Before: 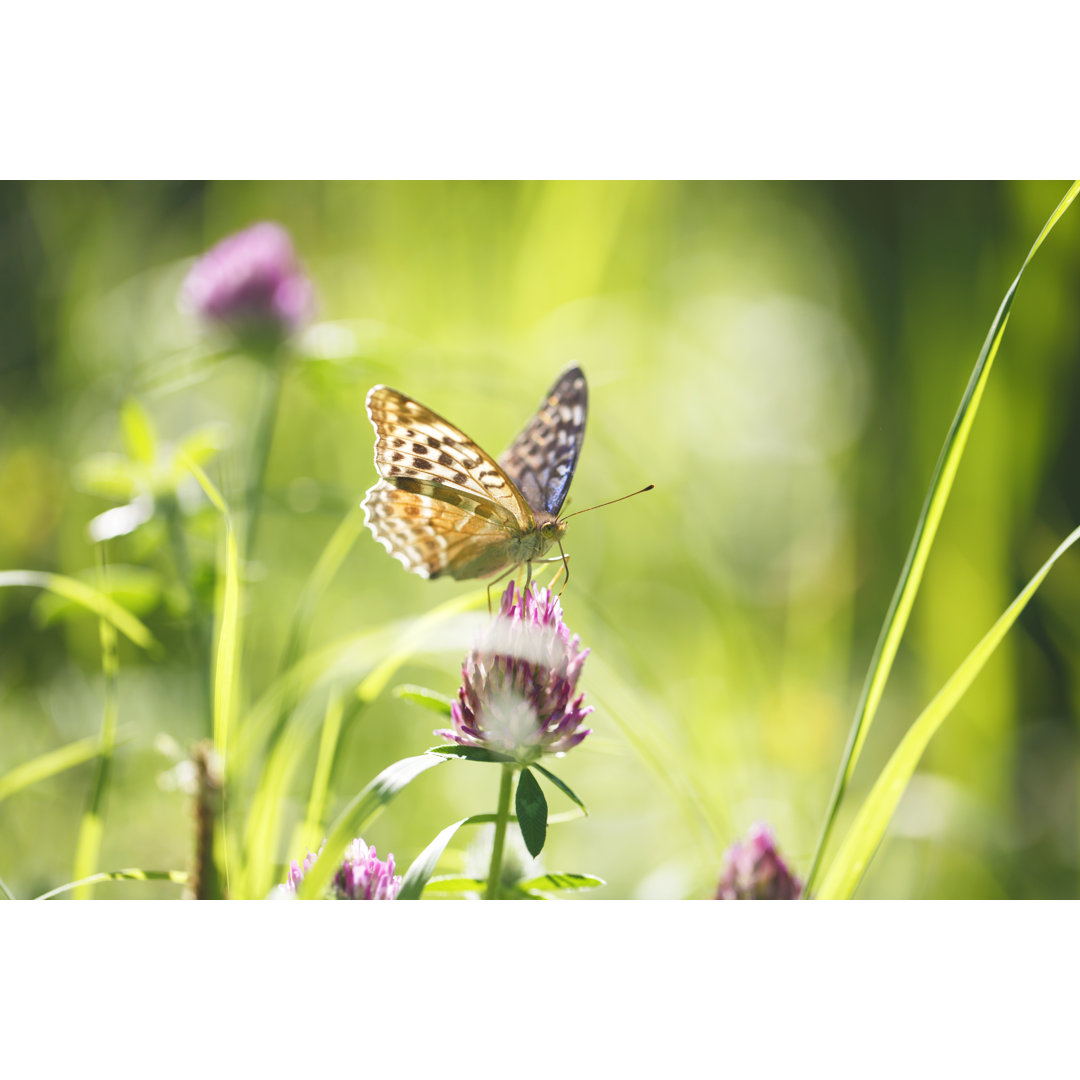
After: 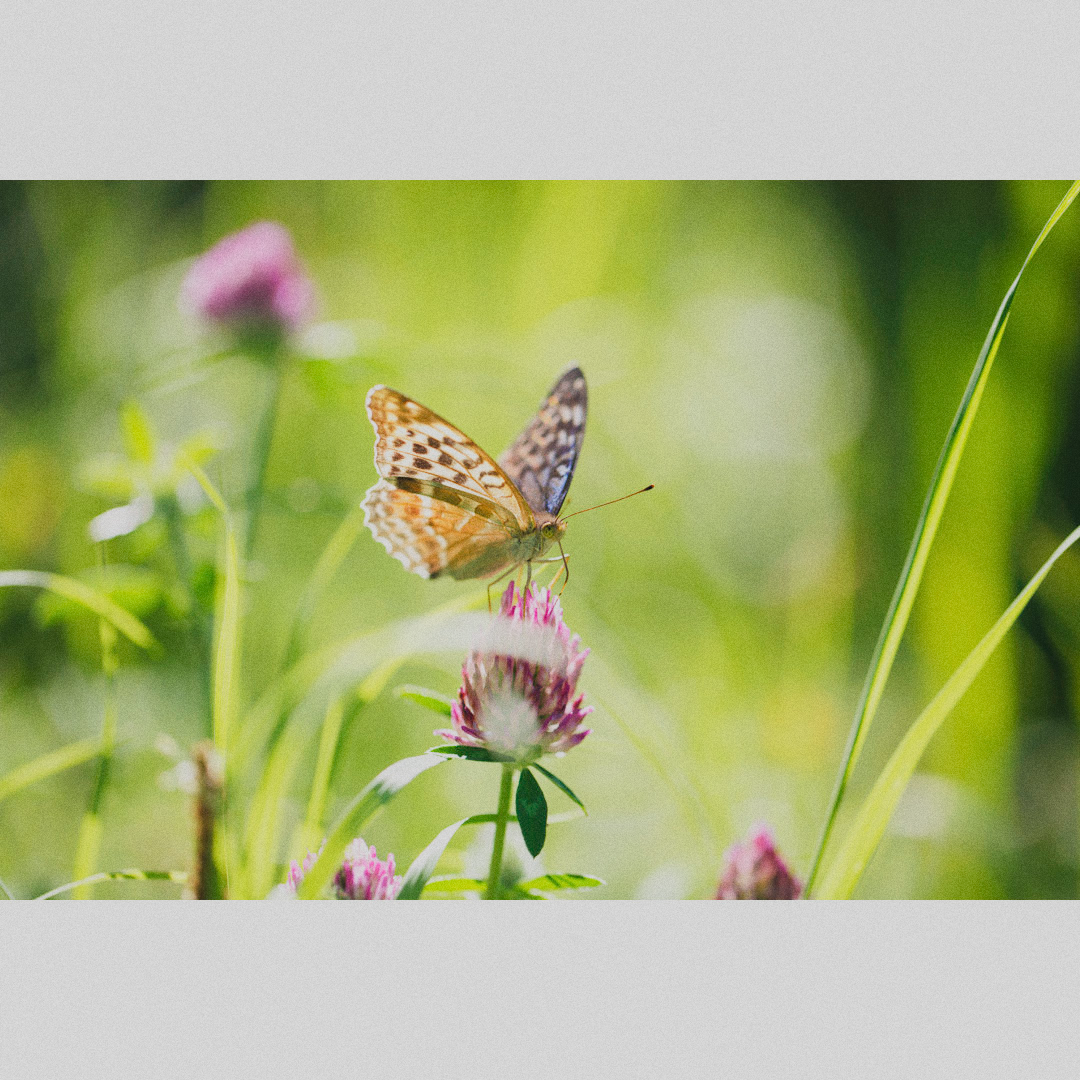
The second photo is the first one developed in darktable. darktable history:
grain: coarseness 0.47 ISO
color correction: saturation 0.99
filmic rgb: black relative exposure -7.65 EV, white relative exposure 4.56 EV, hardness 3.61
